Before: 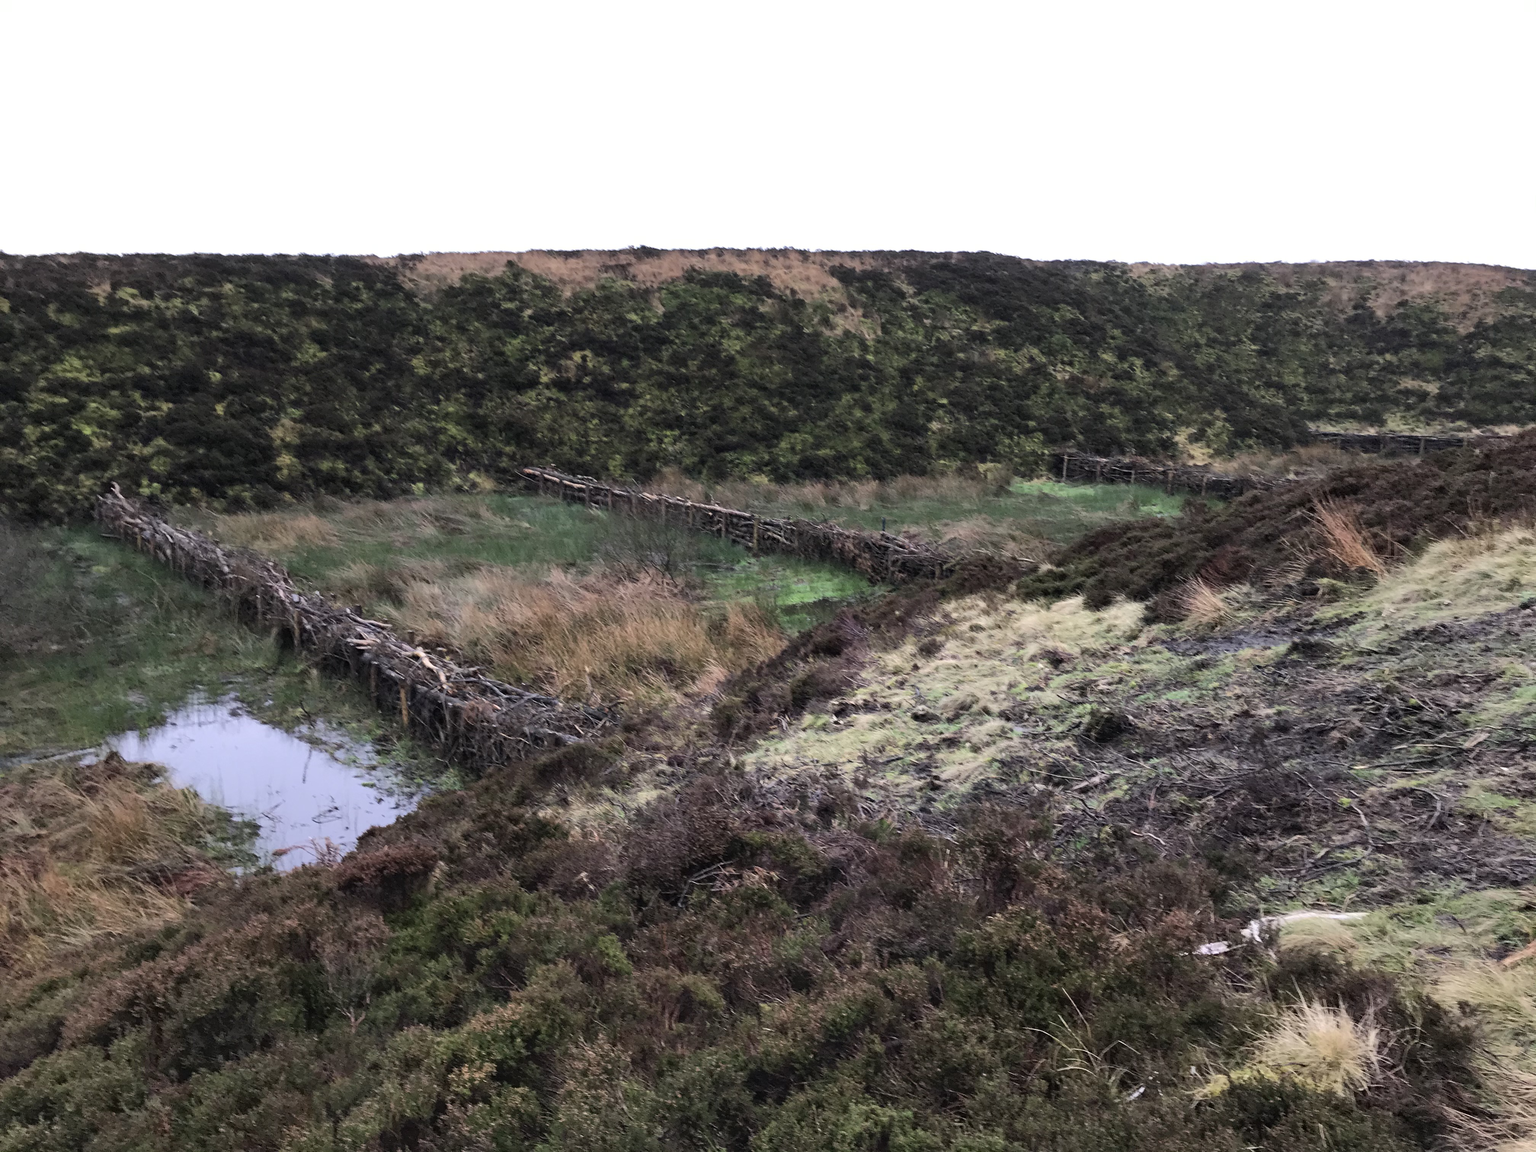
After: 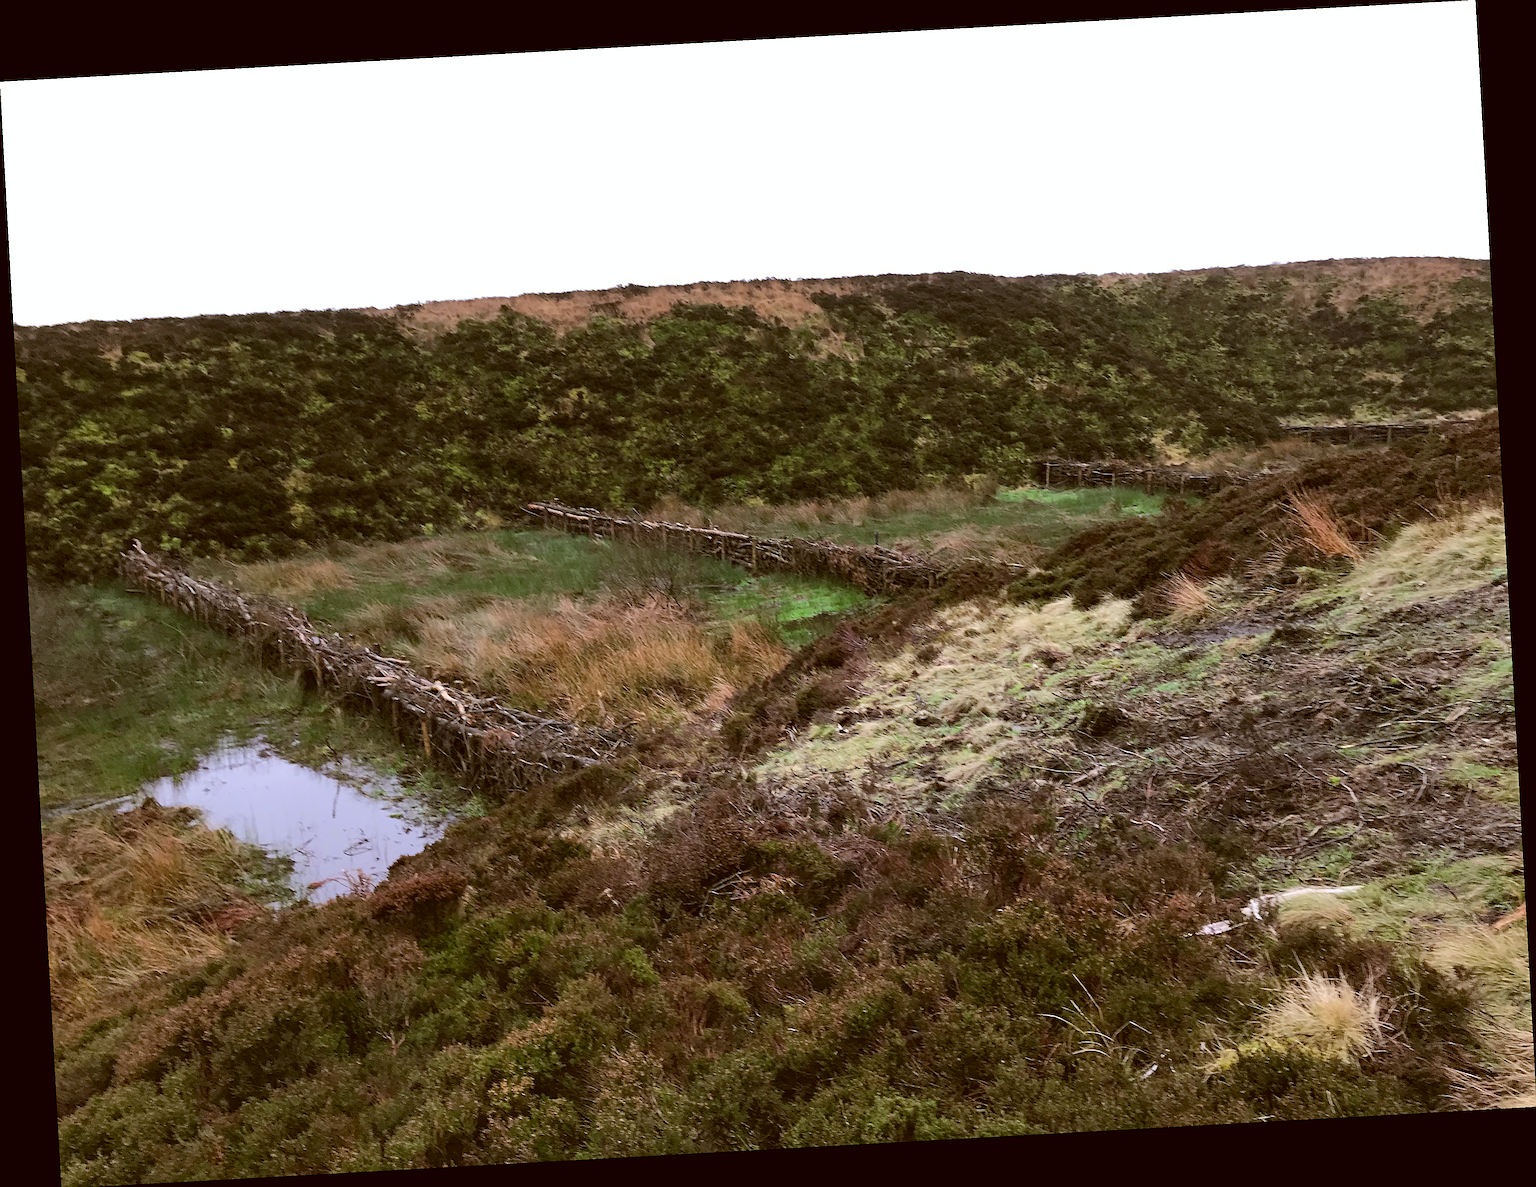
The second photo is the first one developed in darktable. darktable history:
vibrance: vibrance 100%
rotate and perspective: rotation -3.18°, automatic cropping off
sharpen: on, module defaults
color correction: highlights a* -0.482, highlights b* 0.161, shadows a* 4.66, shadows b* 20.72
